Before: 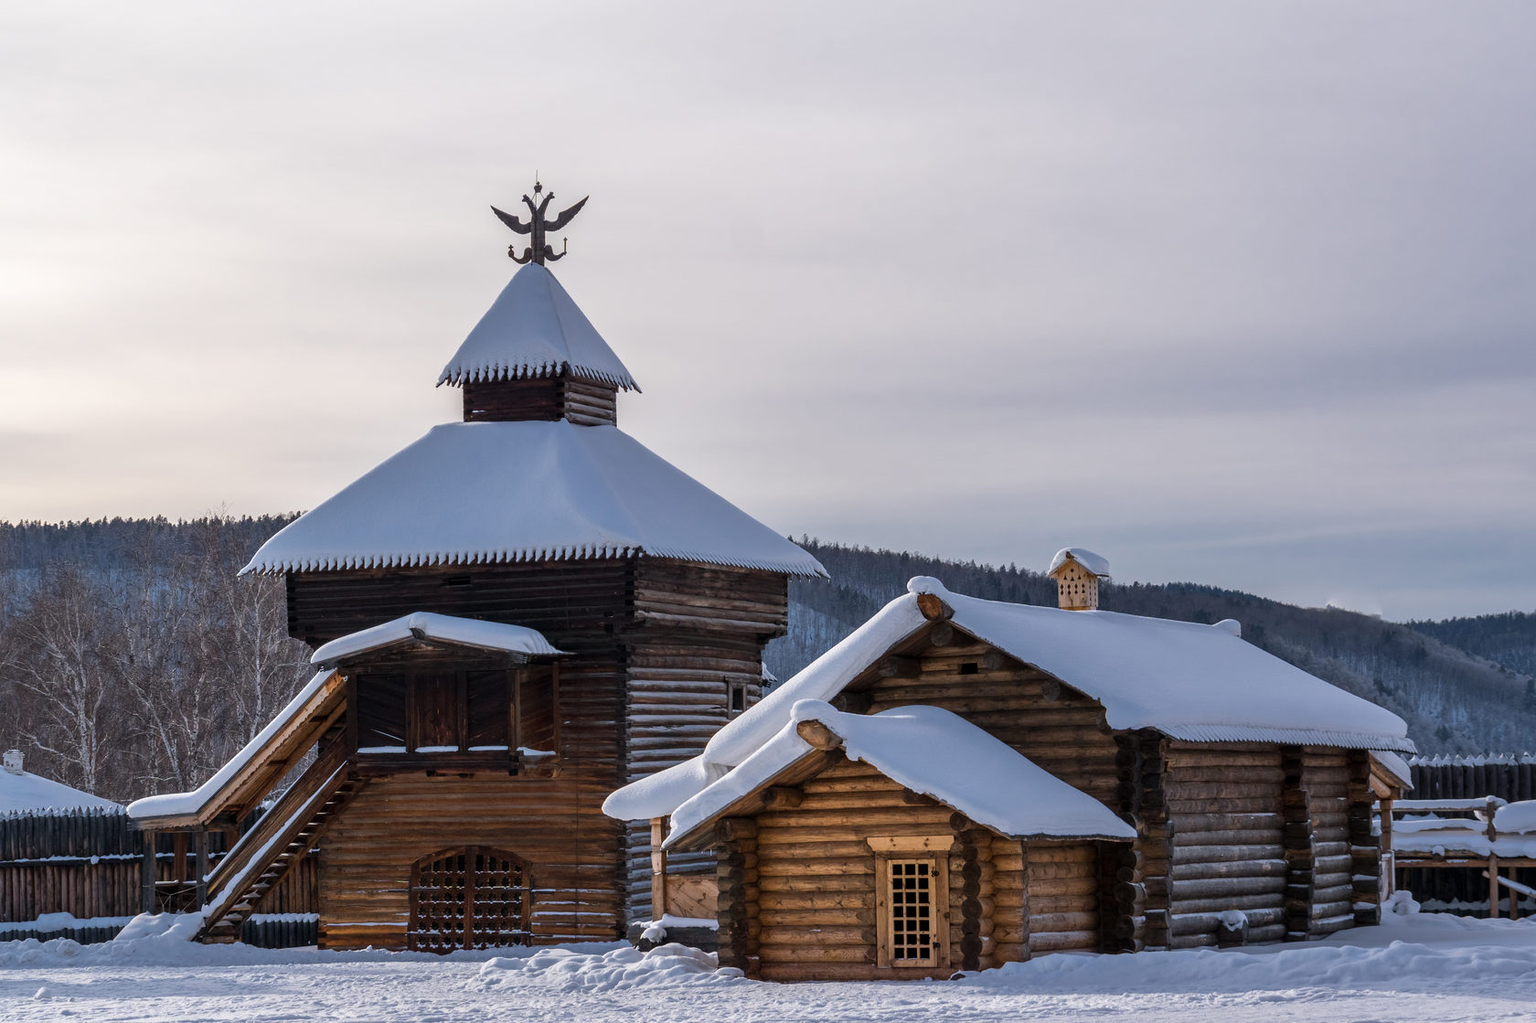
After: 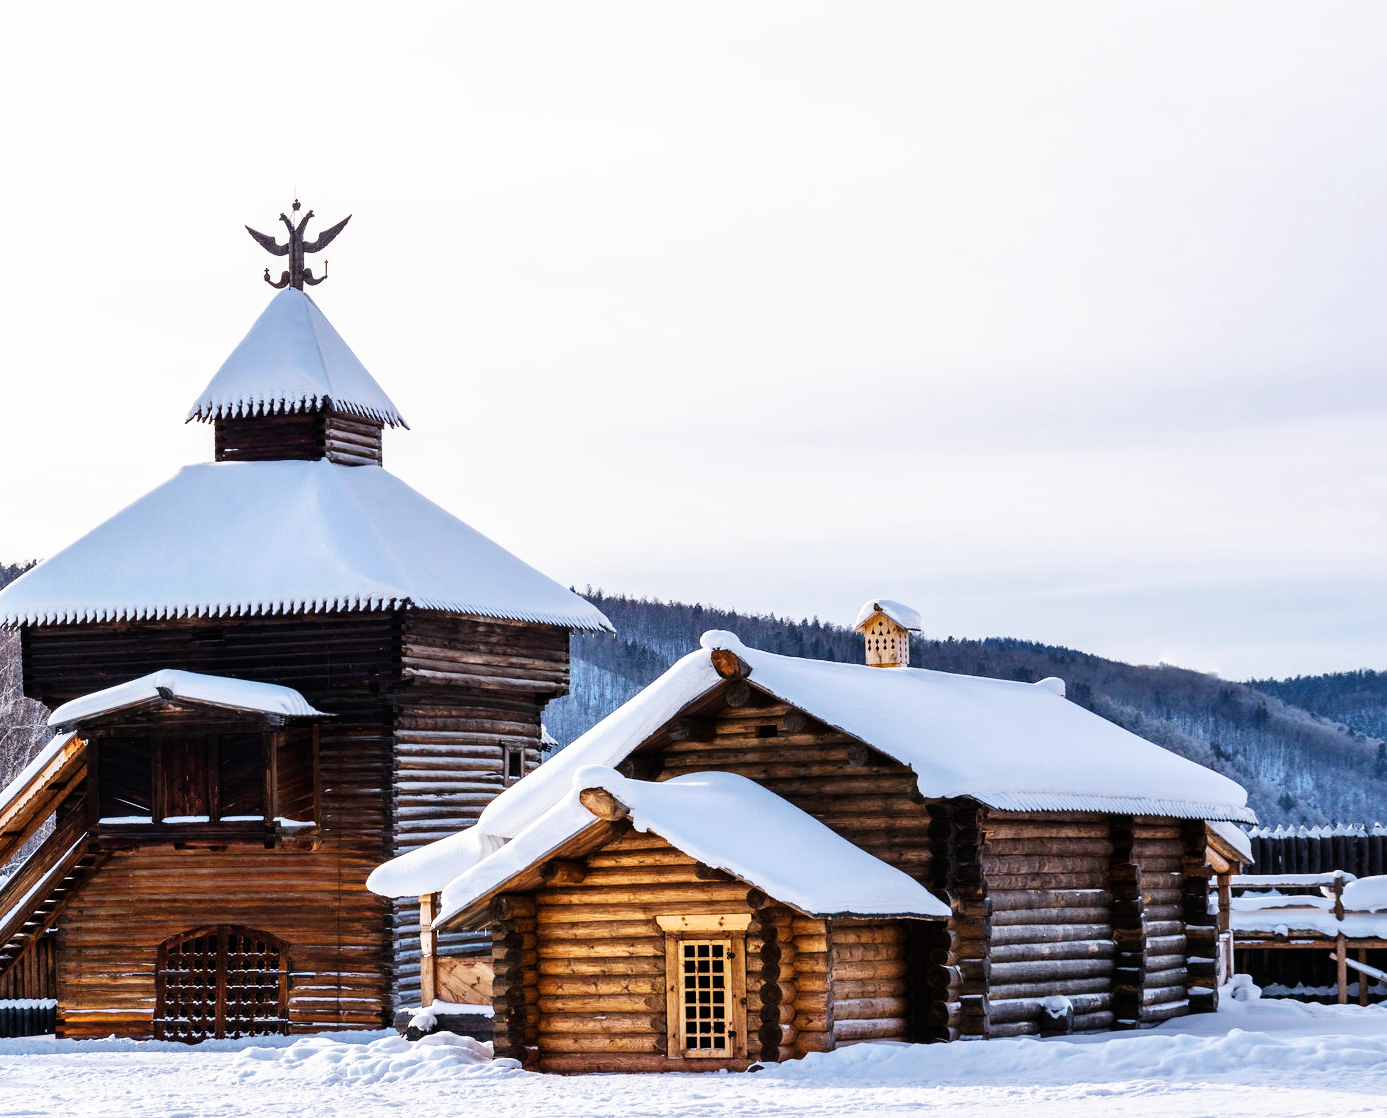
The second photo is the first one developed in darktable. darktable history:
crop: left 17.401%, bottom 0.049%
exposure: exposure 0.022 EV, compensate highlight preservation false
base curve: curves: ch0 [(0, 0) (0.007, 0.004) (0.027, 0.03) (0.046, 0.07) (0.207, 0.54) (0.442, 0.872) (0.673, 0.972) (1, 1)], preserve colors none
